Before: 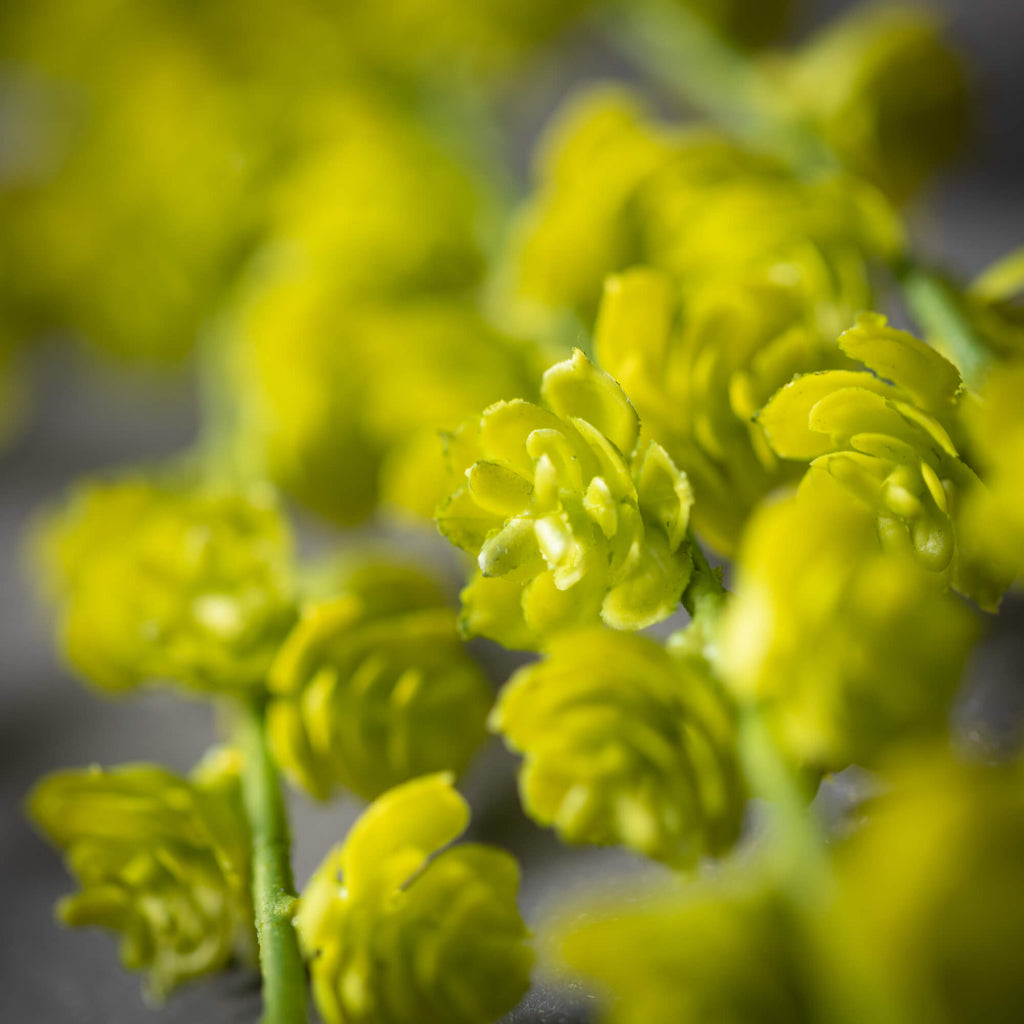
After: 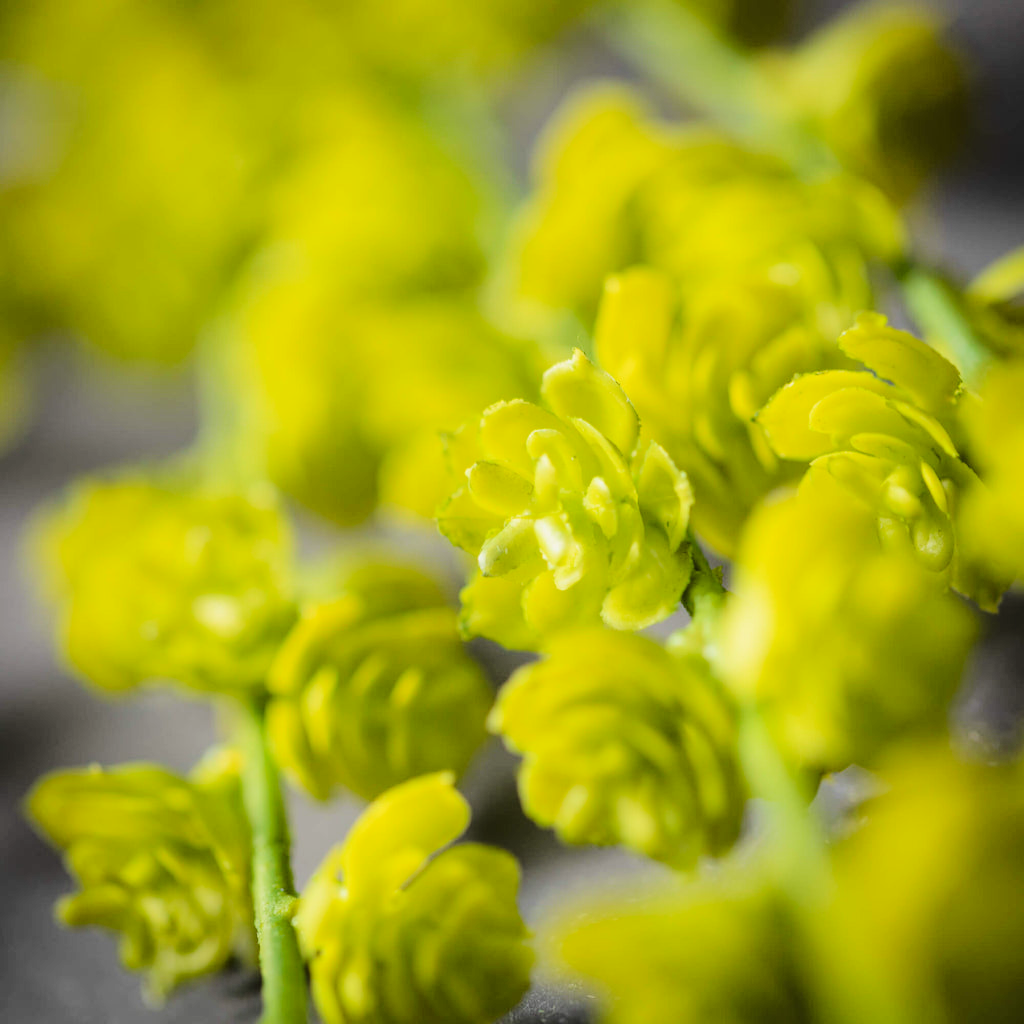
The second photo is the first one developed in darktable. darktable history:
tone curve: curves: ch0 [(0.014, 0) (0.13, 0.09) (0.227, 0.211) (0.33, 0.395) (0.494, 0.615) (0.662, 0.76) (0.795, 0.846) (1, 0.969)]; ch1 [(0, 0) (0.366, 0.367) (0.447, 0.416) (0.473, 0.484) (0.504, 0.502) (0.525, 0.518) (0.564, 0.601) (0.634, 0.66) (0.746, 0.804) (1, 1)]; ch2 [(0, 0) (0.333, 0.346) (0.375, 0.375) (0.424, 0.43) (0.476, 0.498) (0.496, 0.505) (0.517, 0.522) (0.548, 0.548) (0.579, 0.618) (0.651, 0.674) (0.688, 0.728) (1, 1)], color space Lab, linked channels
